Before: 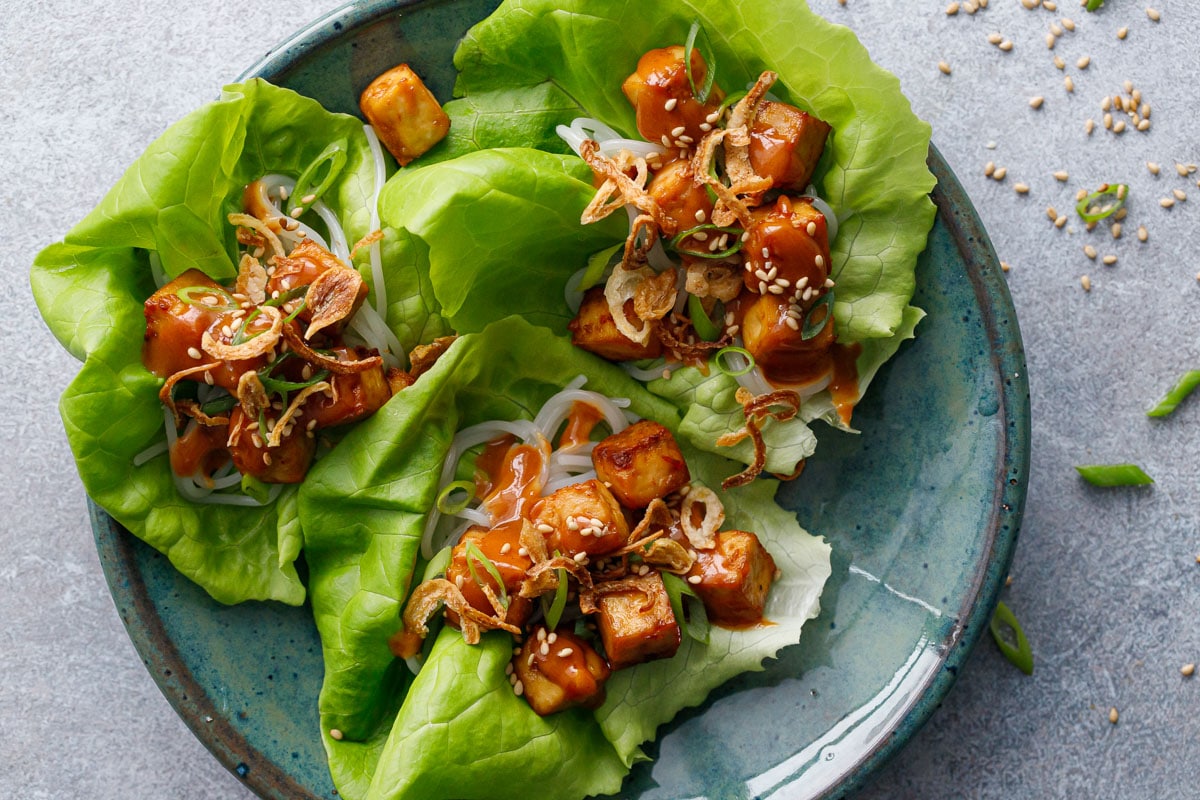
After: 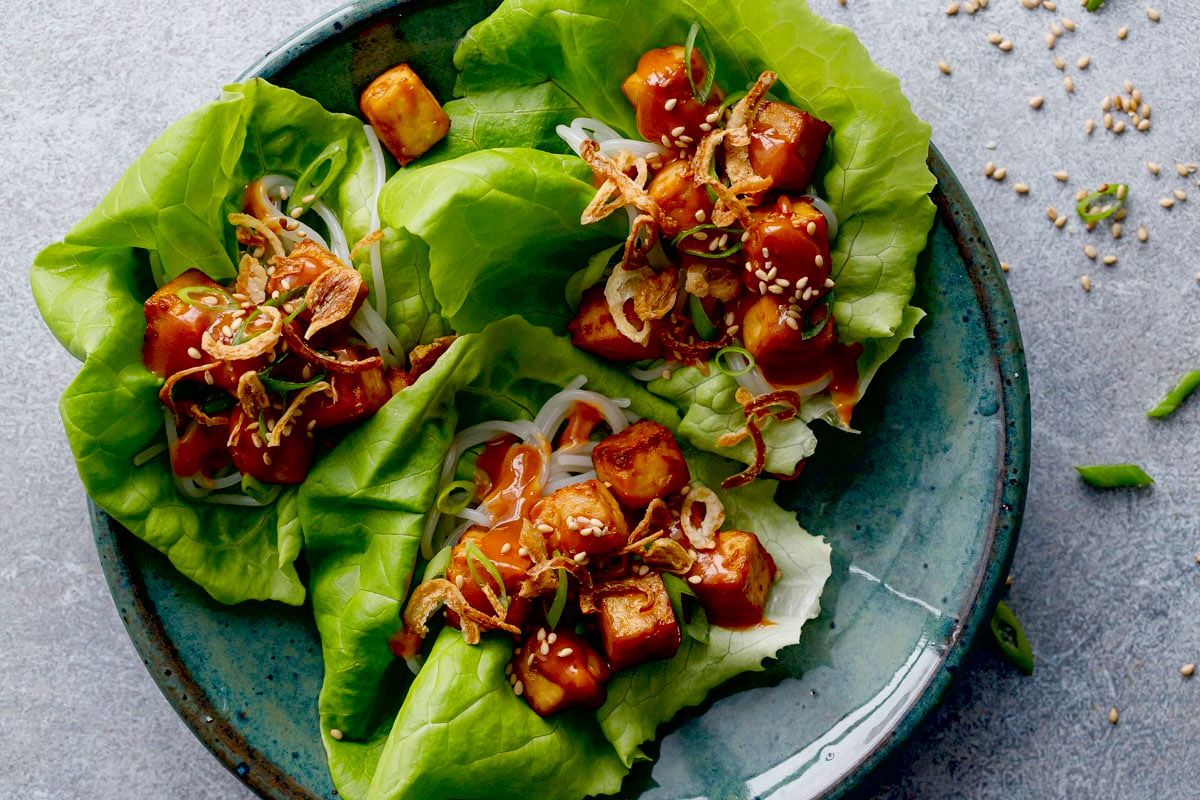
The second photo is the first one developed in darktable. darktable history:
exposure: black level correction 0.029, exposure -0.081 EV, compensate exposure bias true, compensate highlight preservation false
